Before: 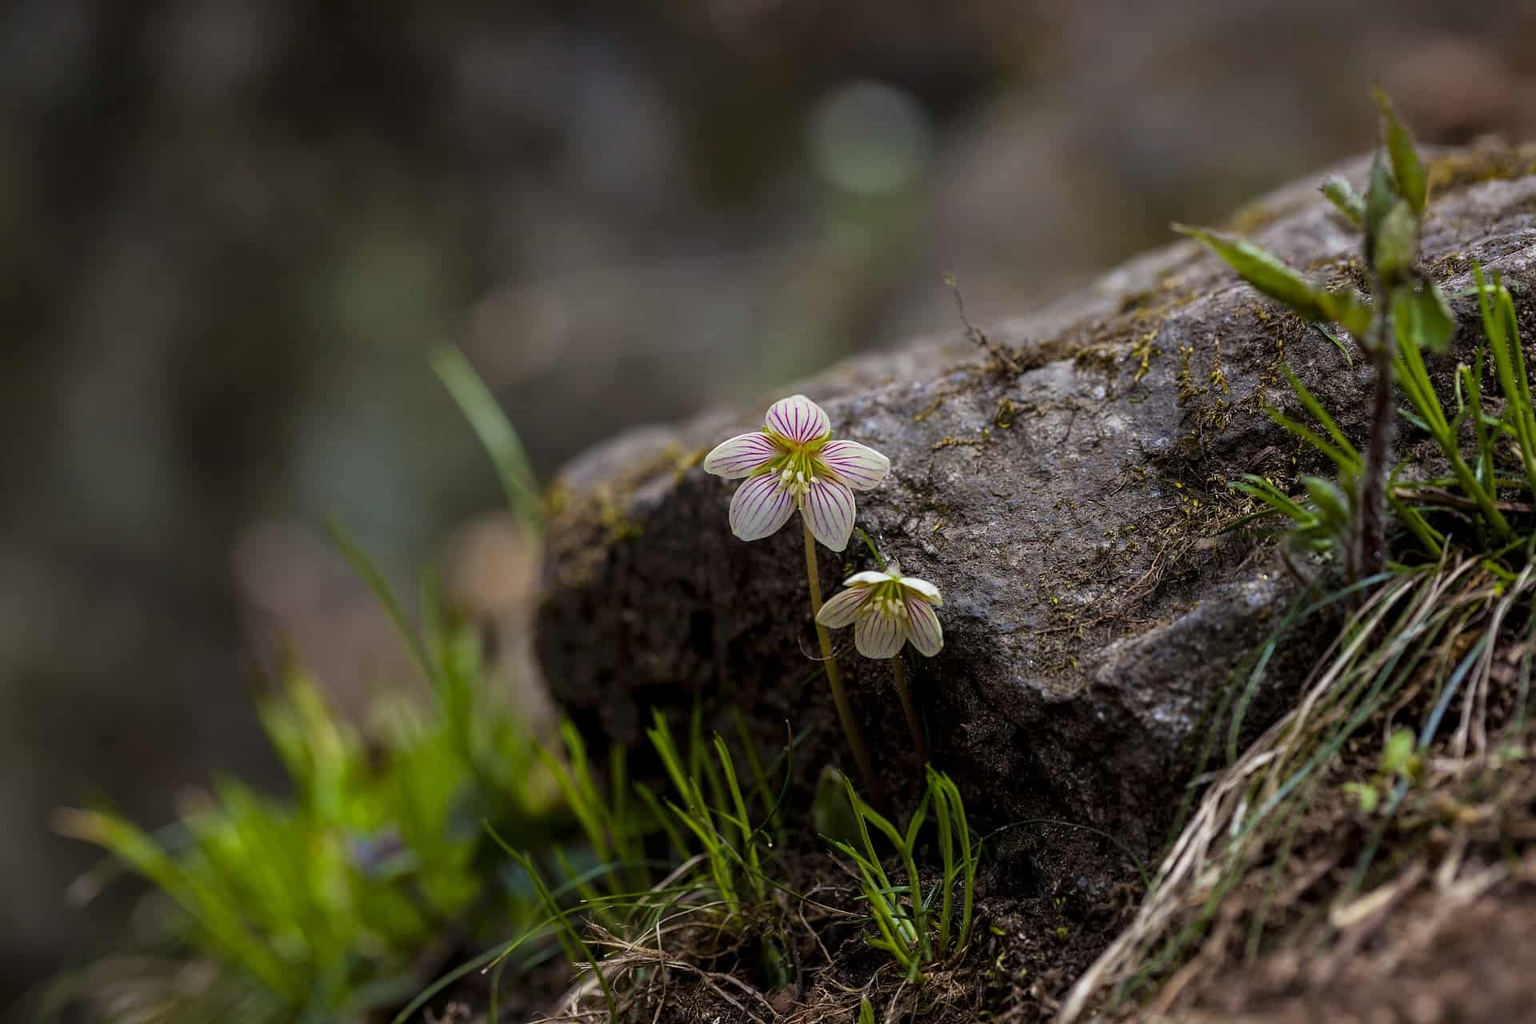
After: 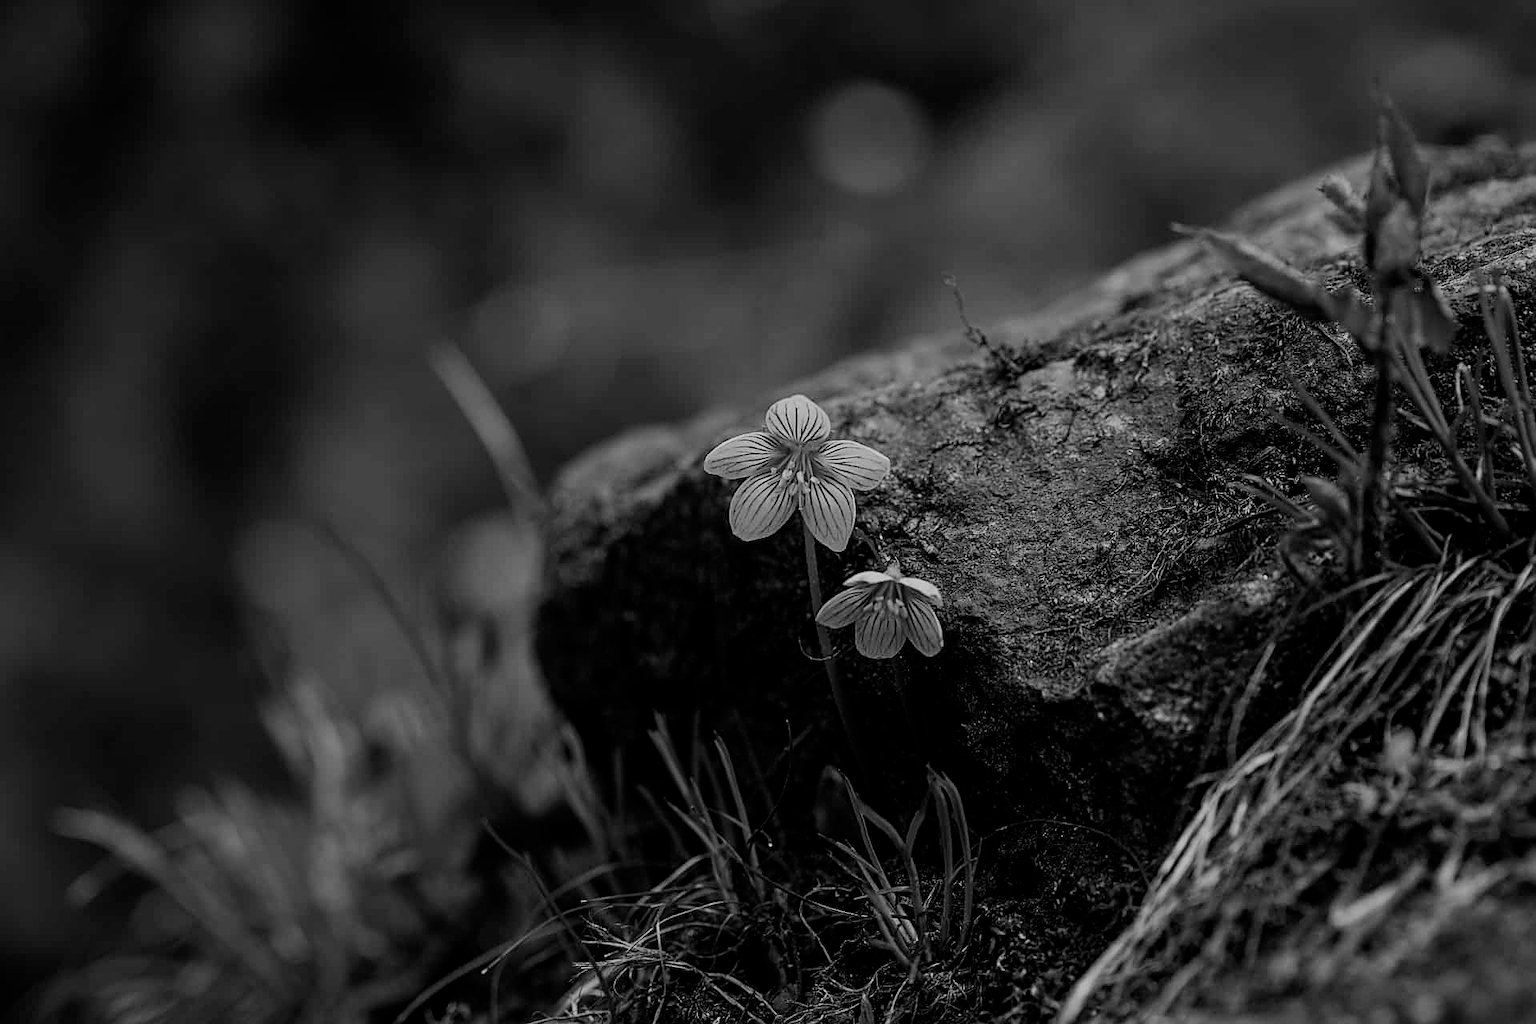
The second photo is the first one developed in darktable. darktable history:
tone equalizer: on, module defaults
filmic rgb: black relative exposure -7.65 EV, white relative exposure 4.56 EV, hardness 3.61
sharpen: on, module defaults
color calibration: output gray [0.31, 0.36, 0.33, 0], gray › normalize channels true, illuminant same as pipeline (D50), adaptation XYZ, x 0.346, y 0.359, gamut compression 0
contrast brightness saturation: brightness -0.09
